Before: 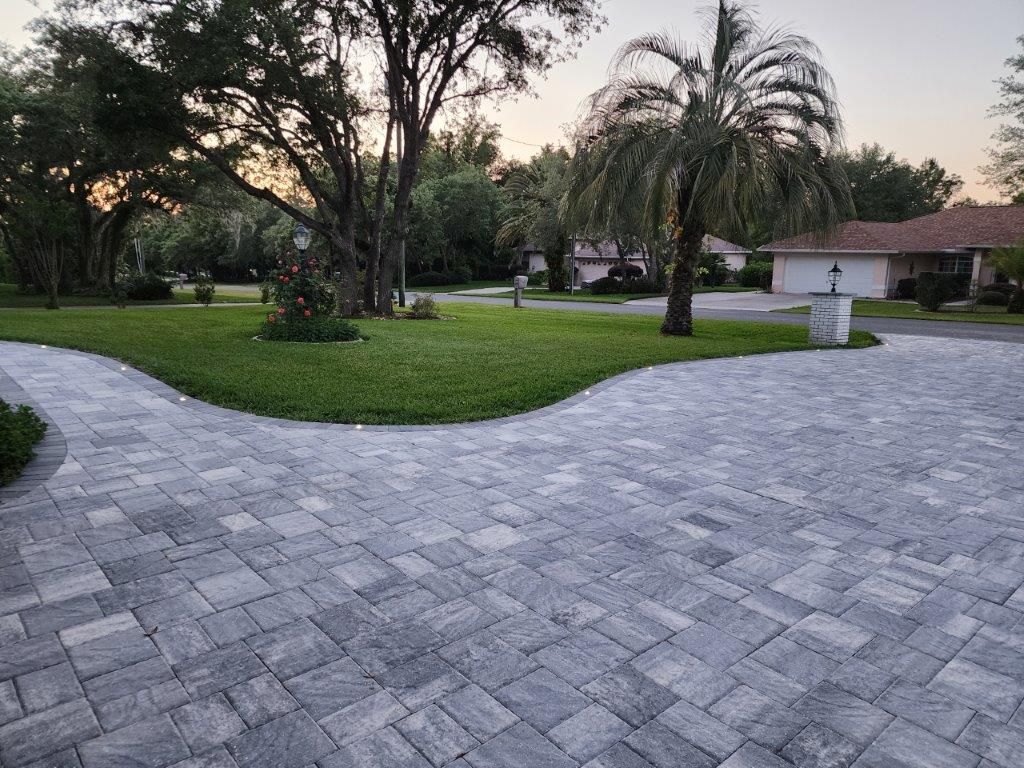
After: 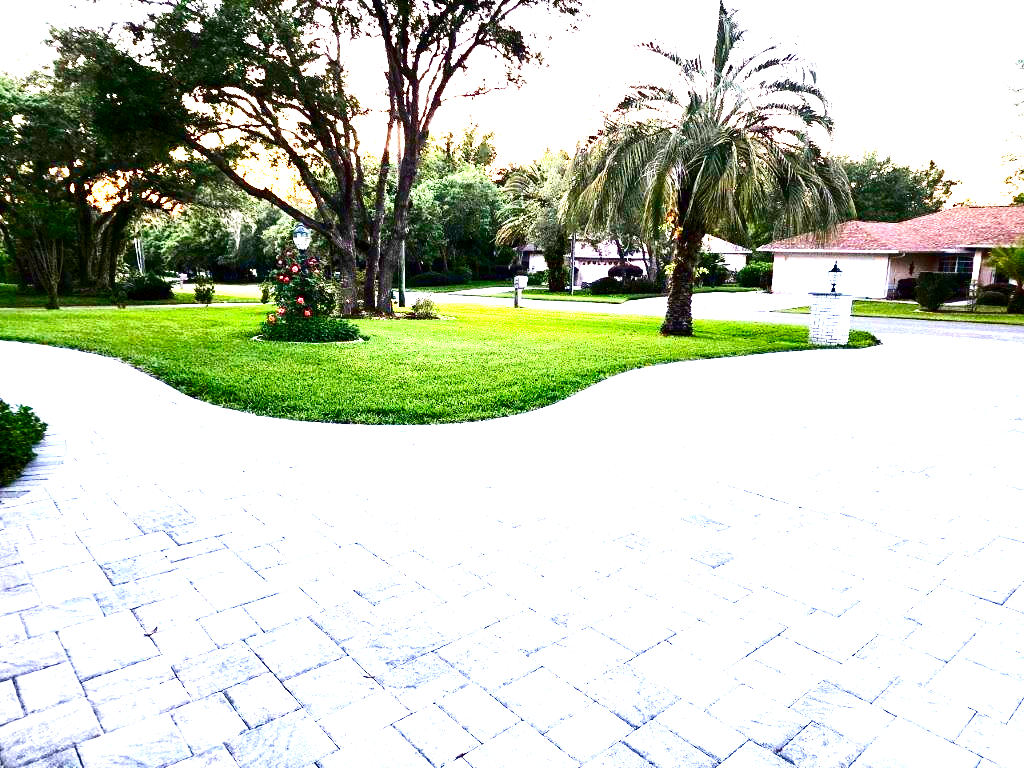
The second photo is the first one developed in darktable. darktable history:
contrast brightness saturation: contrast 0.222, brightness -0.183, saturation 0.238
color balance rgb: global offset › luminance -0.863%, perceptual saturation grading › global saturation 43.898%, perceptual saturation grading › highlights -50.298%, perceptual saturation grading › shadows 30.129%, global vibrance 24.977%, contrast 20.586%
exposure: black level correction 0.001, exposure 2.52 EV, compensate exposure bias true, compensate highlight preservation false
